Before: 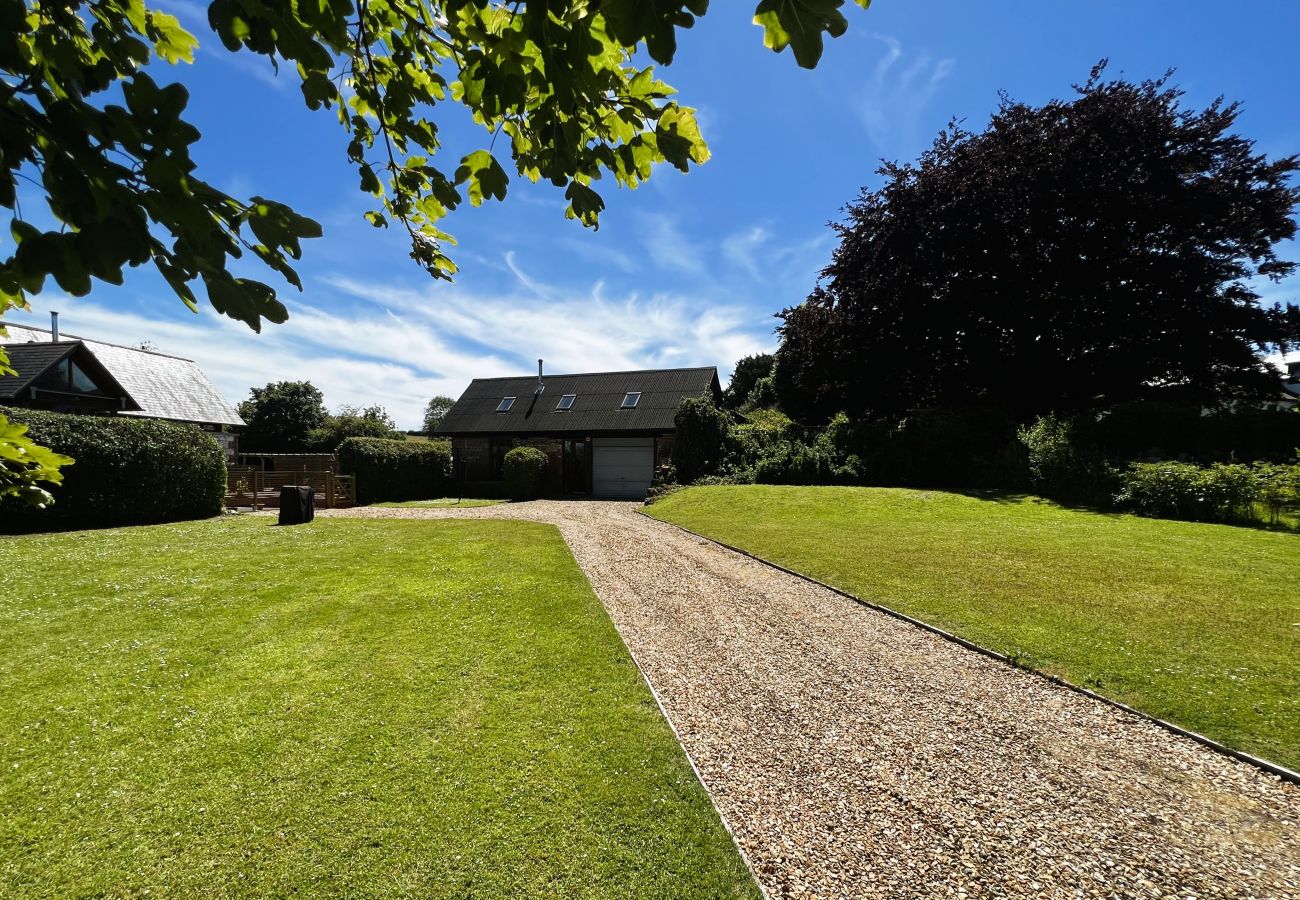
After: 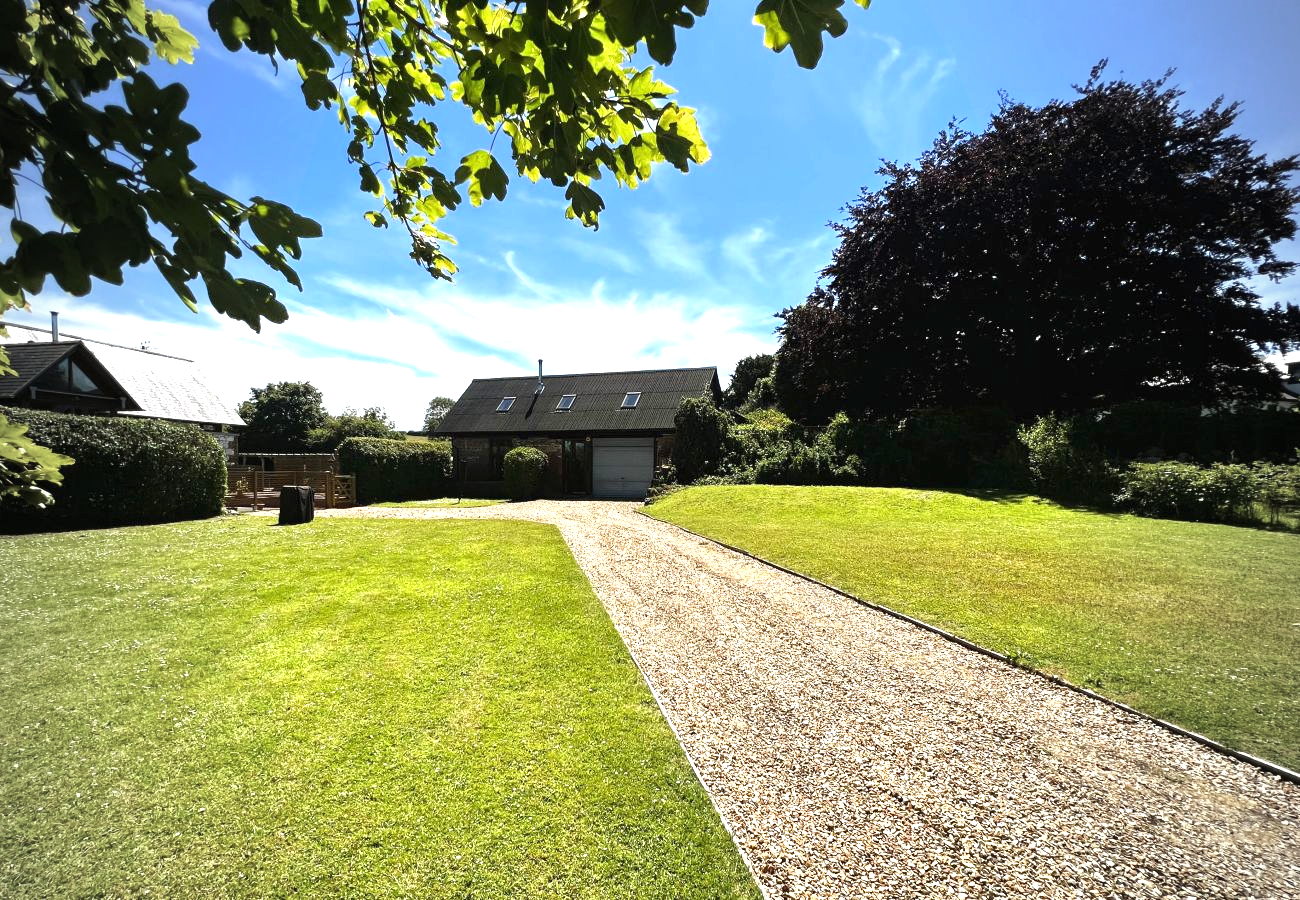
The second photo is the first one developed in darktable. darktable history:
vignetting: fall-off start 97%, fall-off radius 100%, width/height ratio 0.609, unbound false
exposure: black level correction 0, exposure 1 EV, compensate exposure bias true, compensate highlight preservation false
